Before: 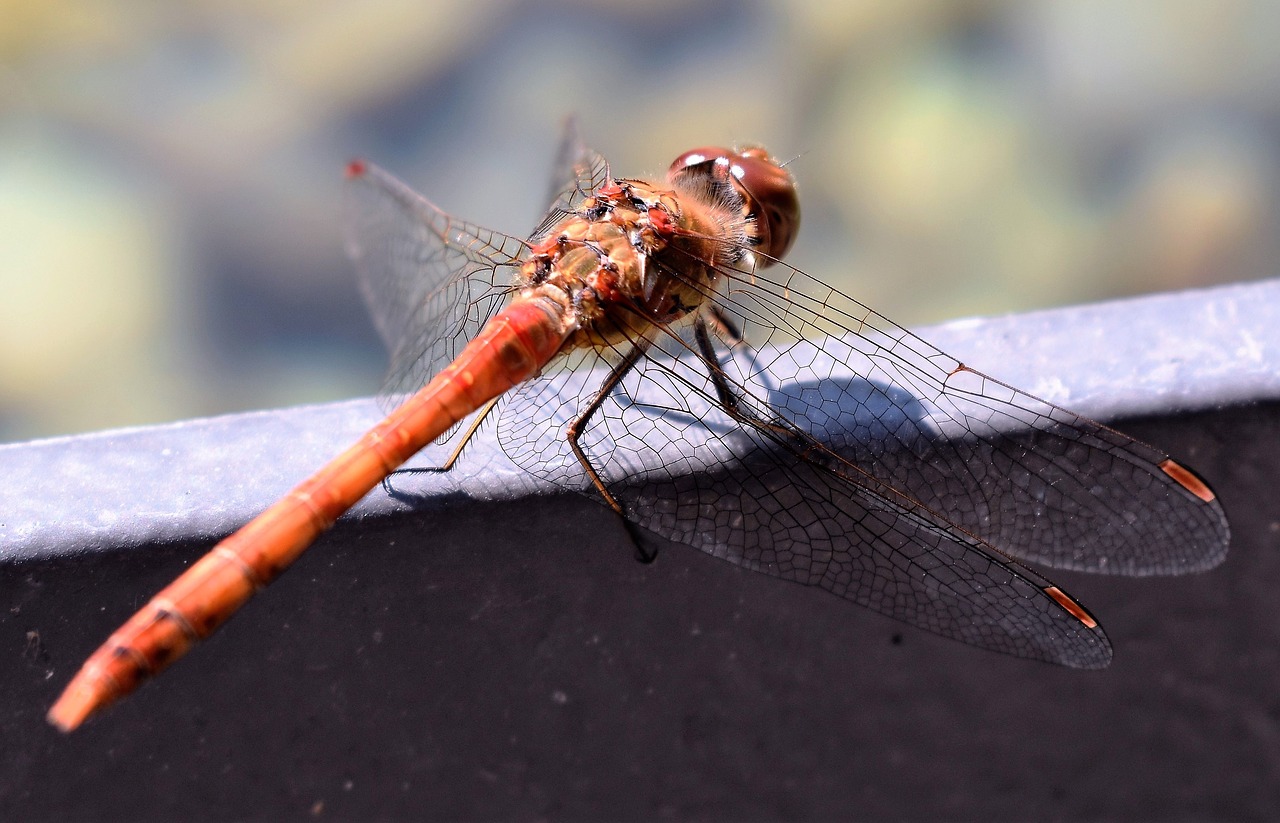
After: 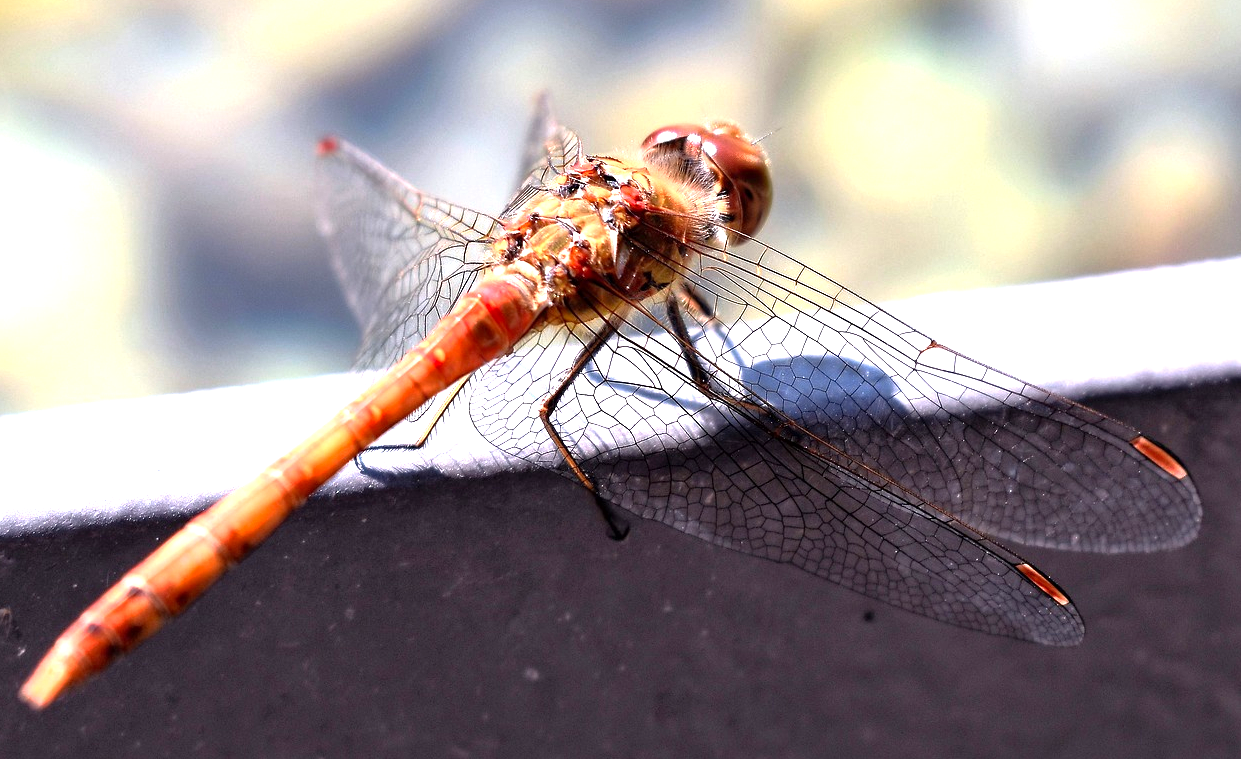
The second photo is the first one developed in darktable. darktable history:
crop: left 2.195%, top 2.856%, right 0.828%, bottom 4.898%
tone equalizer: -8 EV 0.001 EV, -7 EV -0.001 EV, -6 EV 0.001 EV, -5 EV -0.037 EV, -4 EV -0.154 EV, -3 EV -0.17 EV, -2 EV 0.214 EV, -1 EV 0.713 EV, +0 EV 0.521 EV, edges refinement/feathering 500, mask exposure compensation -1.57 EV, preserve details no
contrast brightness saturation: contrast 0.075, brightness 0.077, saturation 0.183
exposure: black level correction 0.001, exposure 0.498 EV, compensate exposure bias true, compensate highlight preservation false
local contrast: mode bilateral grid, contrast 11, coarseness 25, detail 115%, midtone range 0.2
